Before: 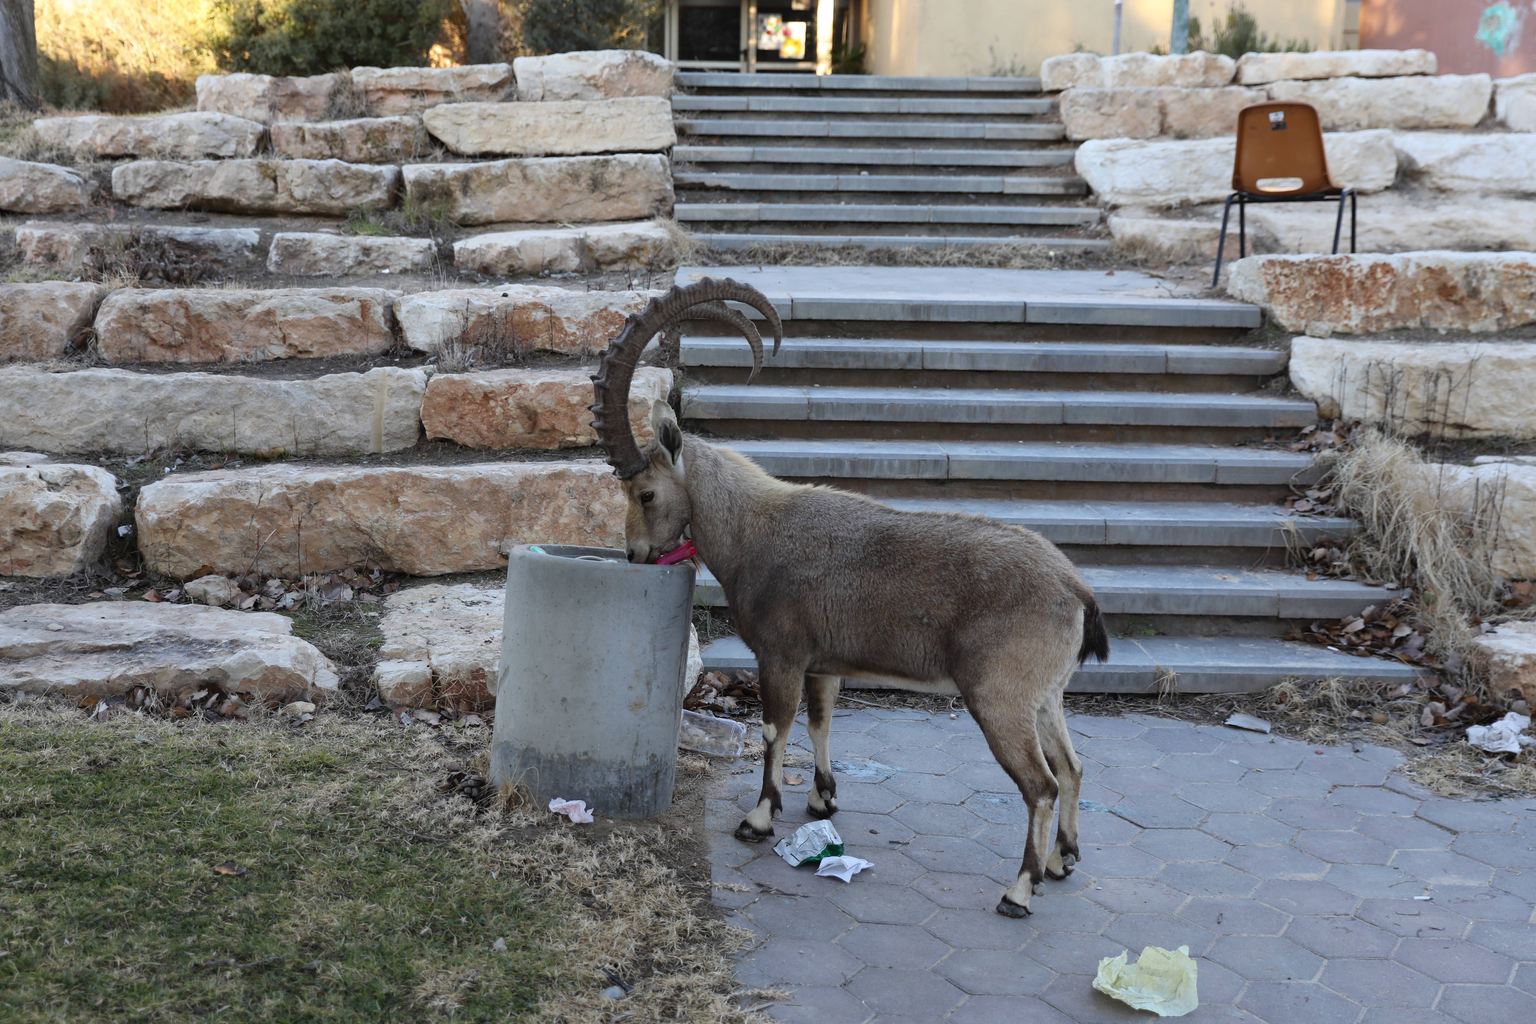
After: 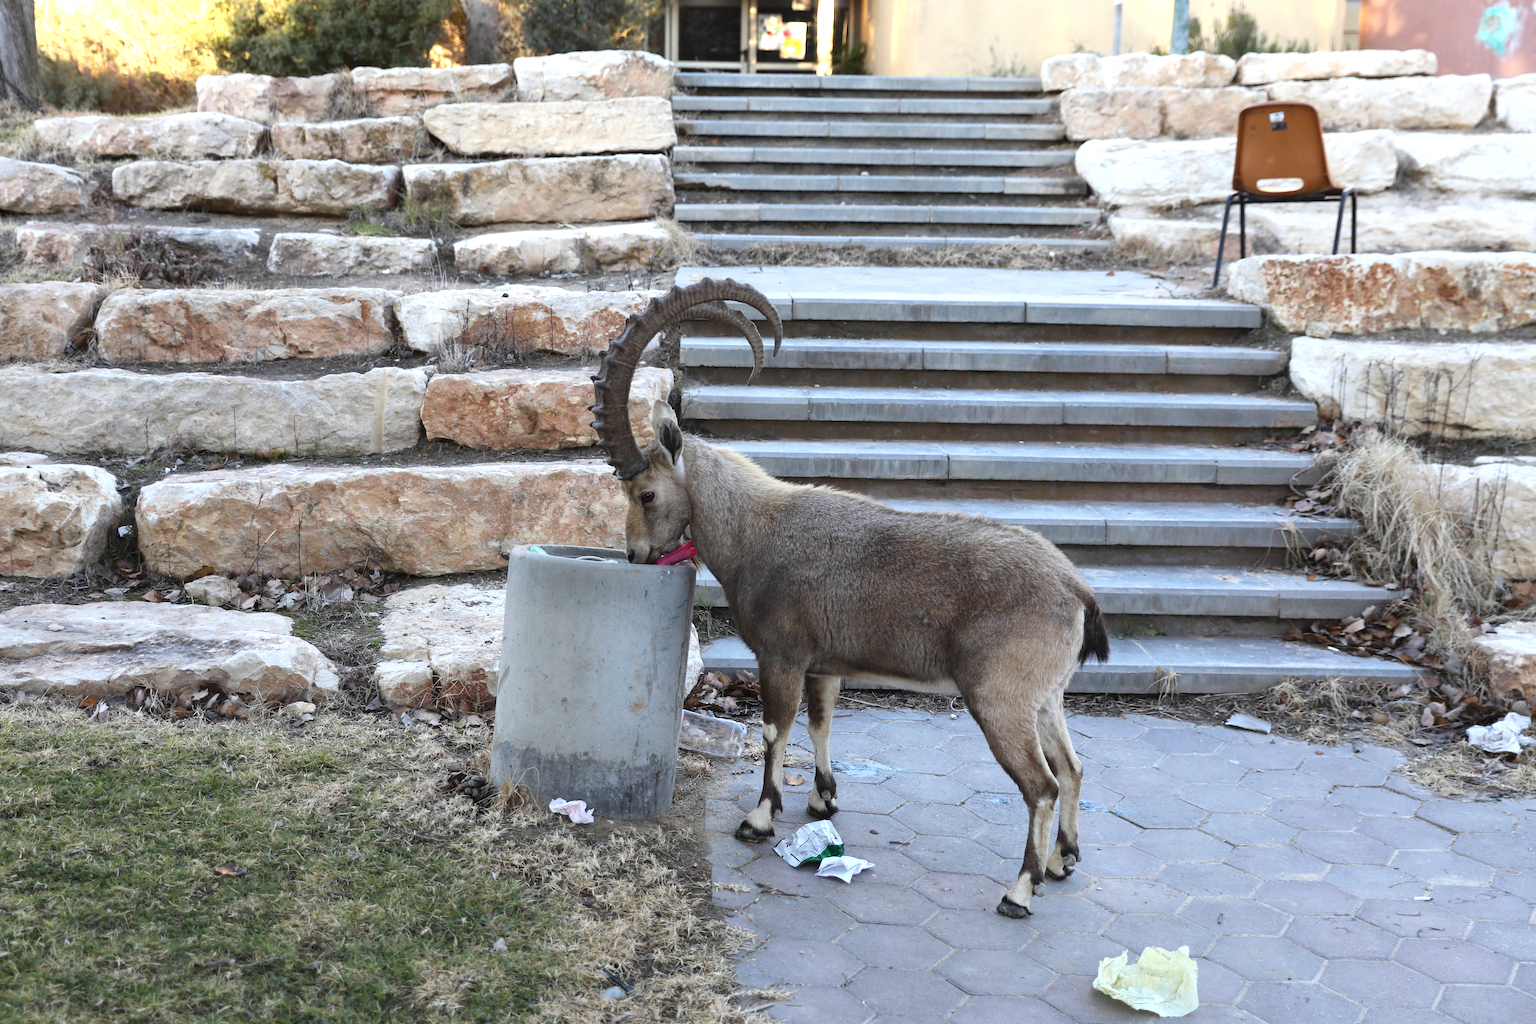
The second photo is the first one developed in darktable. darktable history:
contrast brightness saturation: contrast 0.071
exposure: black level correction 0, exposure 0.702 EV, compensate highlight preservation false
